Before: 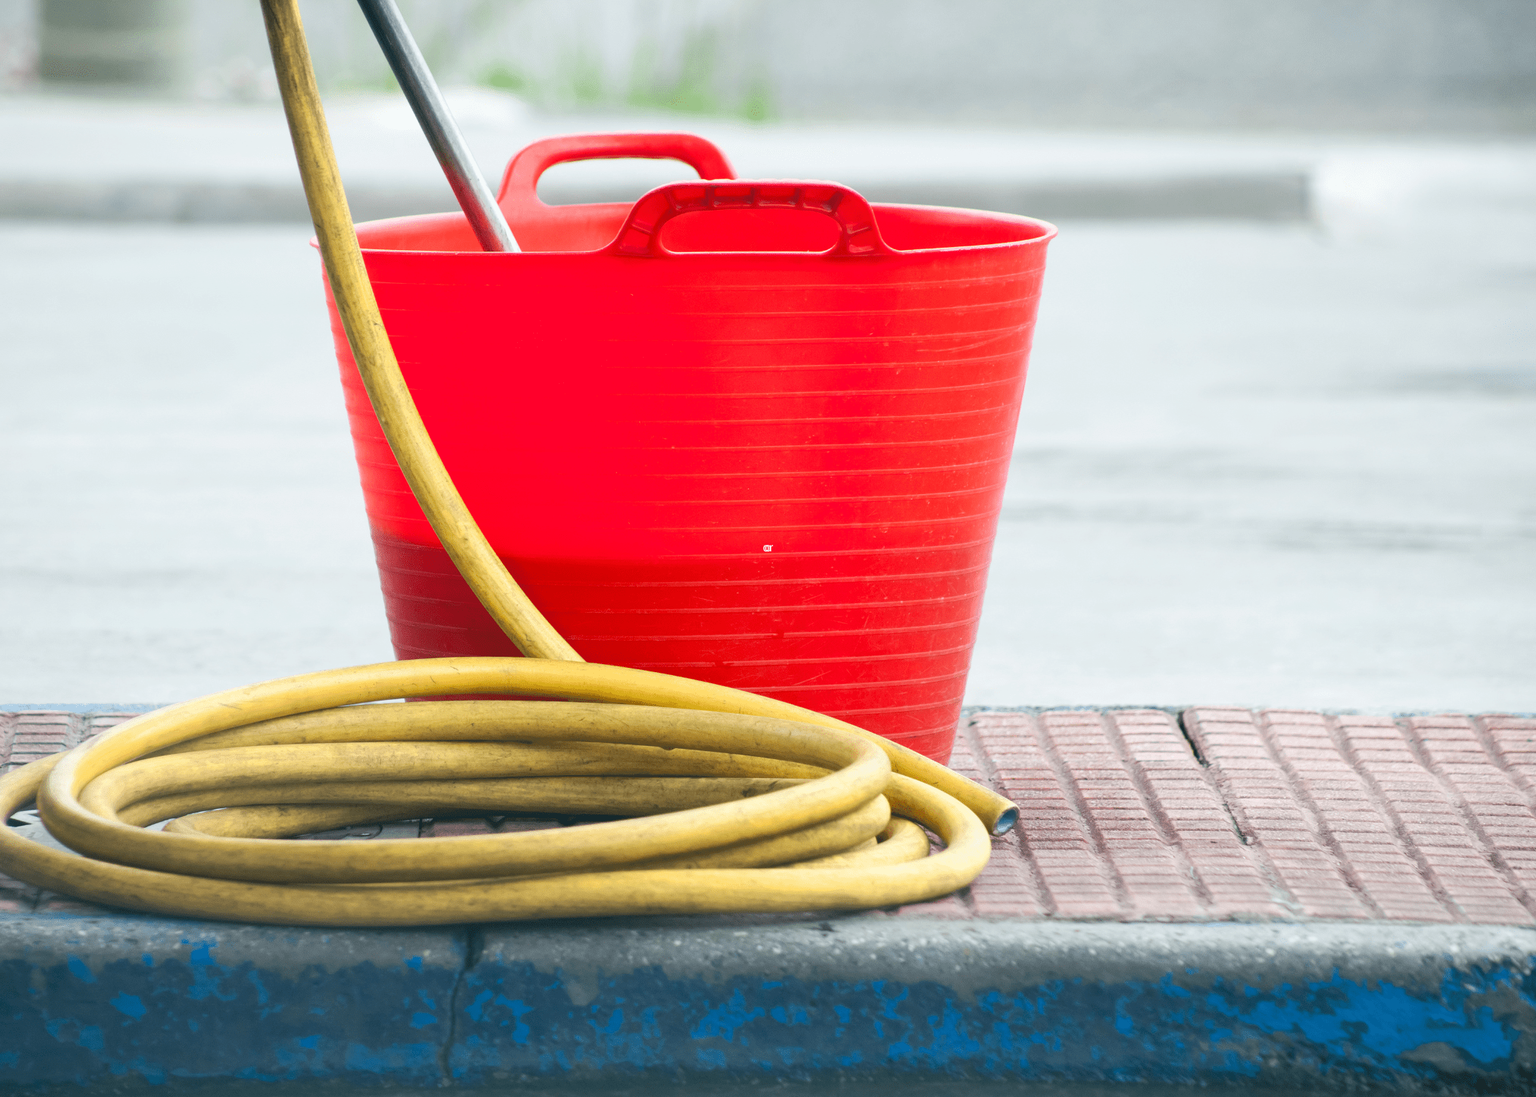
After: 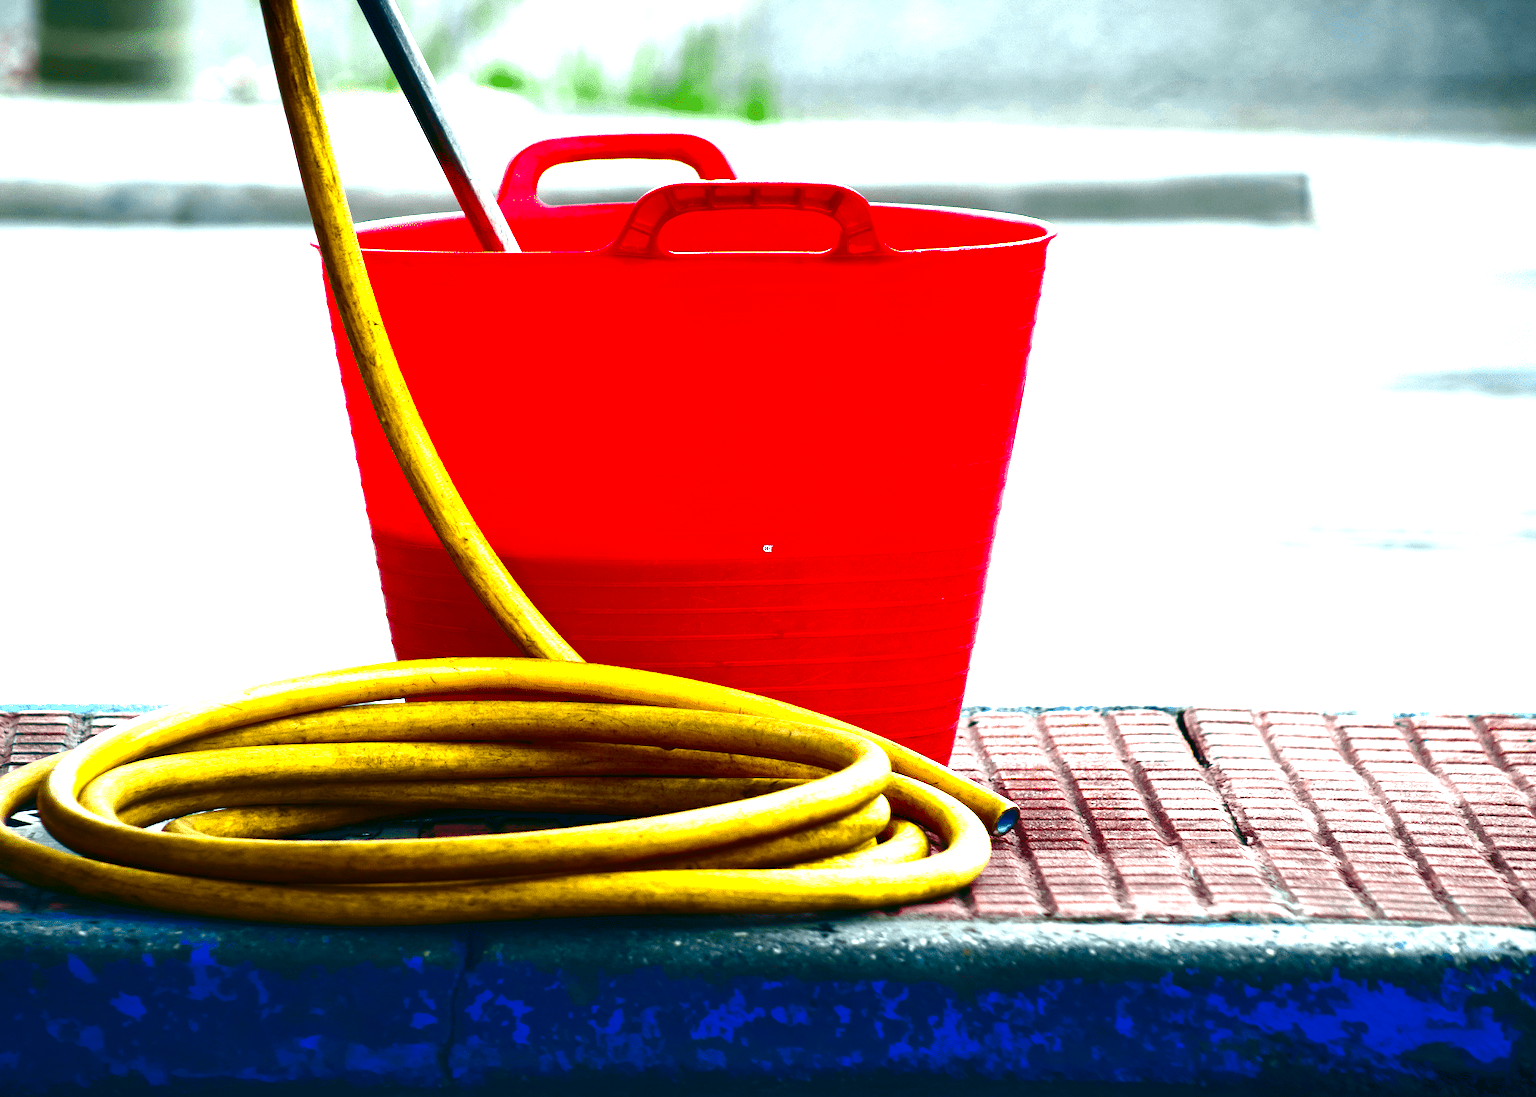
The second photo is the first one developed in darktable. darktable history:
contrast brightness saturation: brightness -0.993, saturation 0.982
color balance rgb: global offset › luminance 0.266%, perceptual saturation grading › global saturation 20%, perceptual saturation grading › highlights -14.005%, perceptual saturation grading › shadows 50.052%, perceptual brilliance grading › global brilliance 18.343%
